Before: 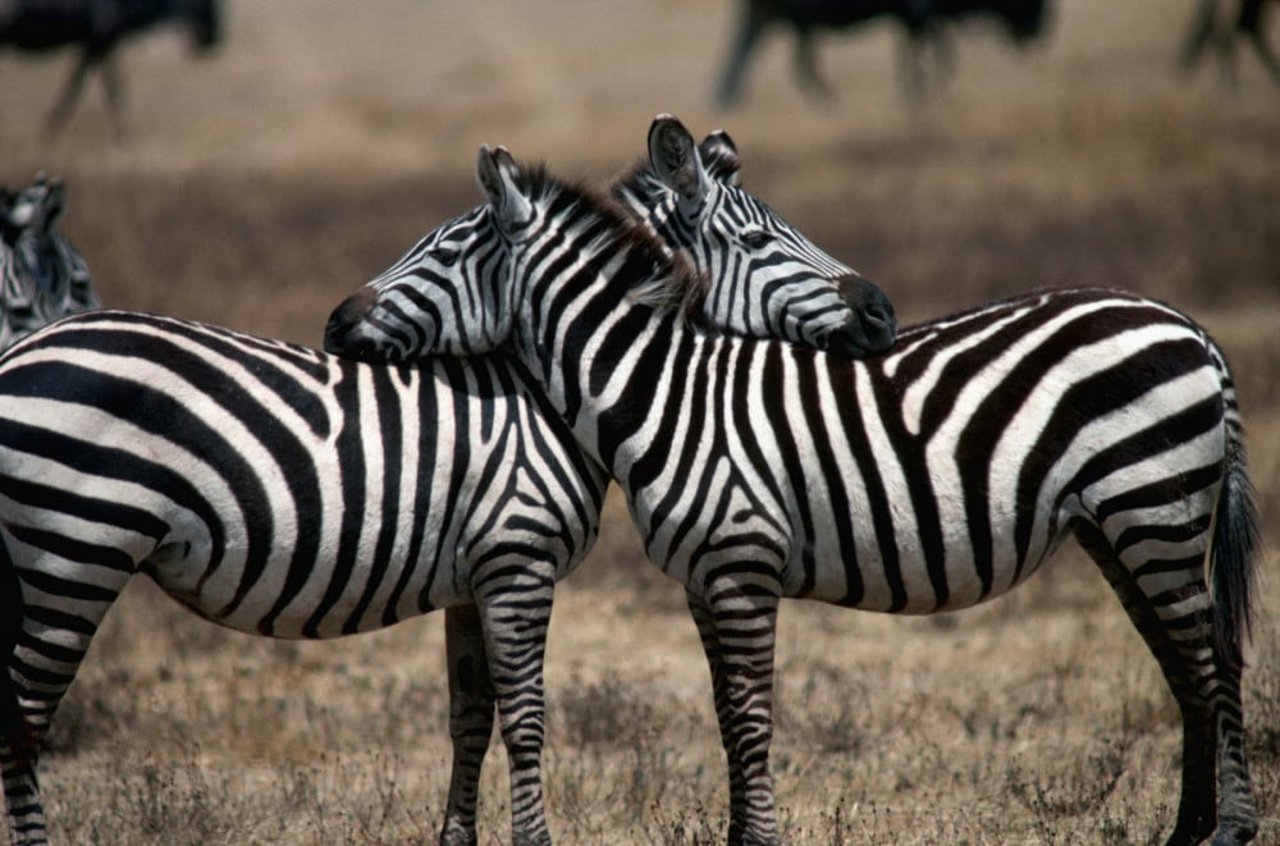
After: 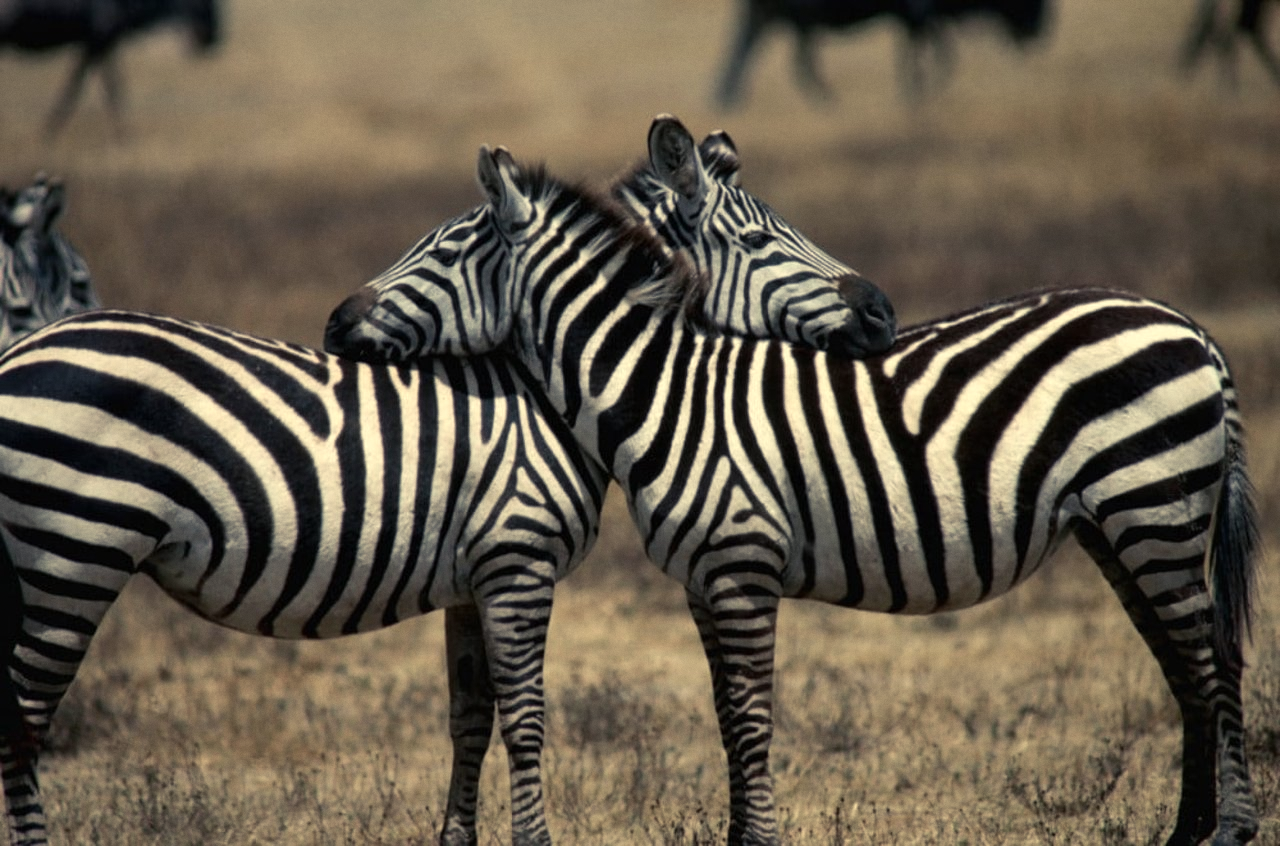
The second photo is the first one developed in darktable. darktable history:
tone equalizer: on, module defaults
color balance rgb: shadows lift › chroma 2%, shadows lift › hue 263°, highlights gain › chroma 8%, highlights gain › hue 84°, linear chroma grading › global chroma -15%, saturation formula JzAzBz (2021)
grain: coarseness 0.09 ISO, strength 10%
